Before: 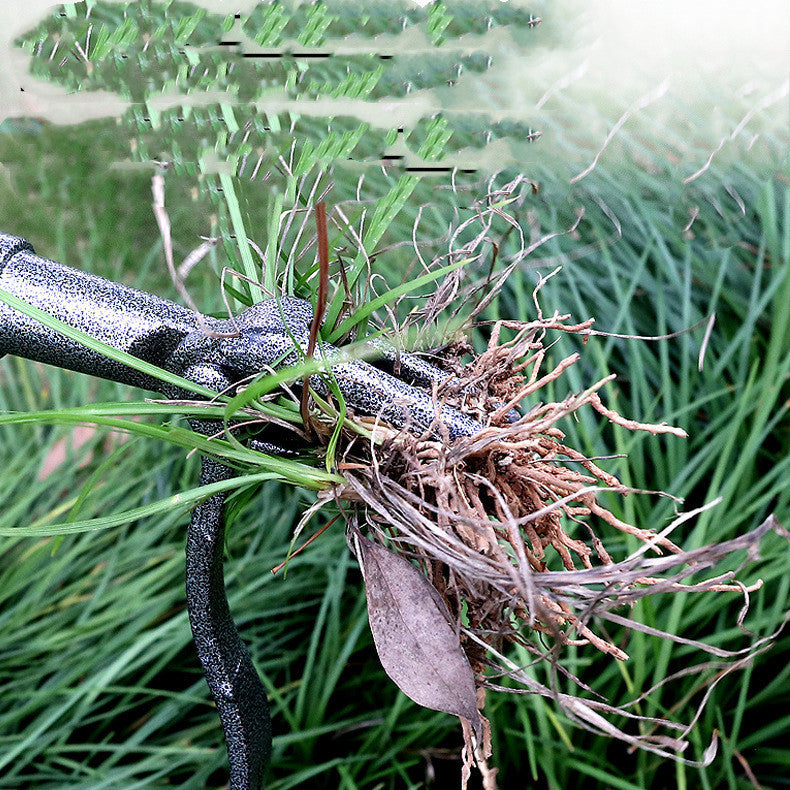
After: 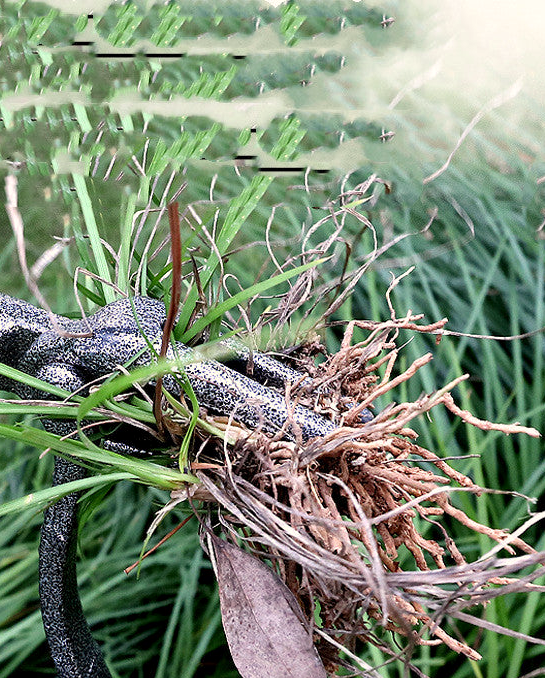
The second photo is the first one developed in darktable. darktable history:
color calibration: x 0.335, y 0.348, temperature 5380.93 K
local contrast: mode bilateral grid, contrast 21, coarseness 50, detail 119%, midtone range 0.2
crop: left 18.68%, right 12.237%, bottom 14.109%
